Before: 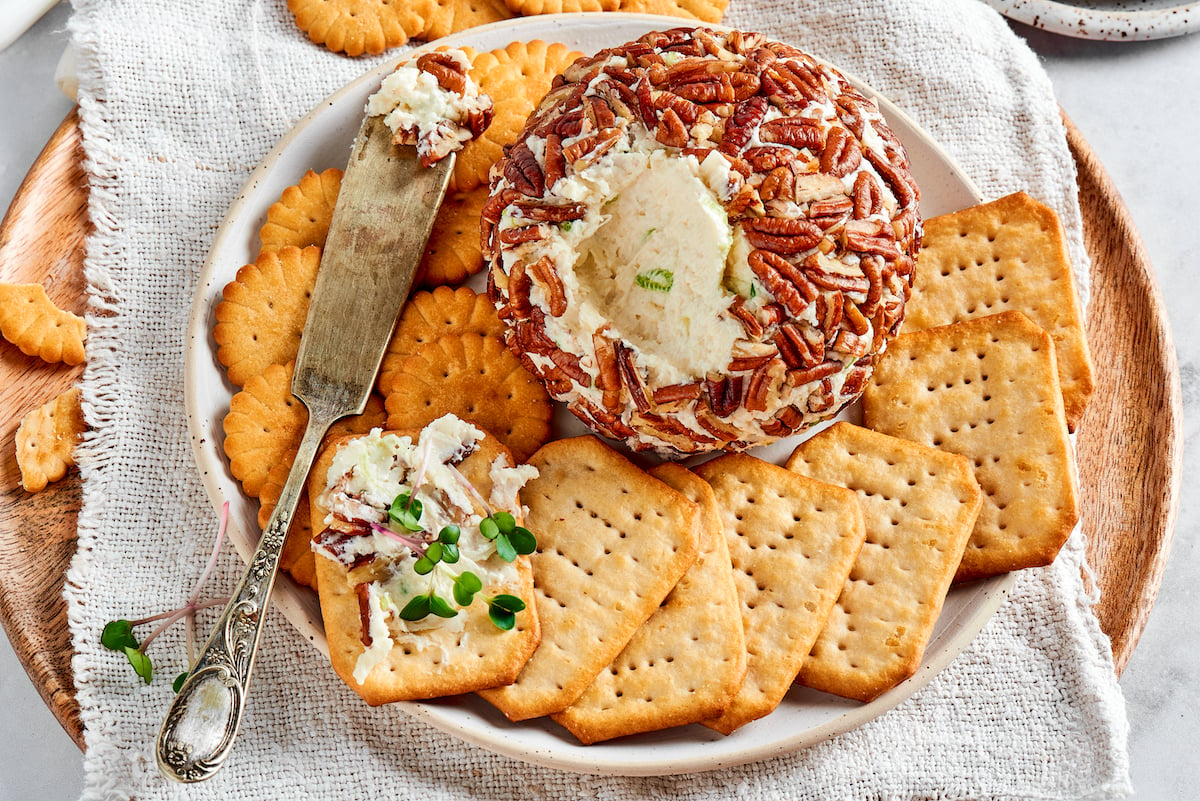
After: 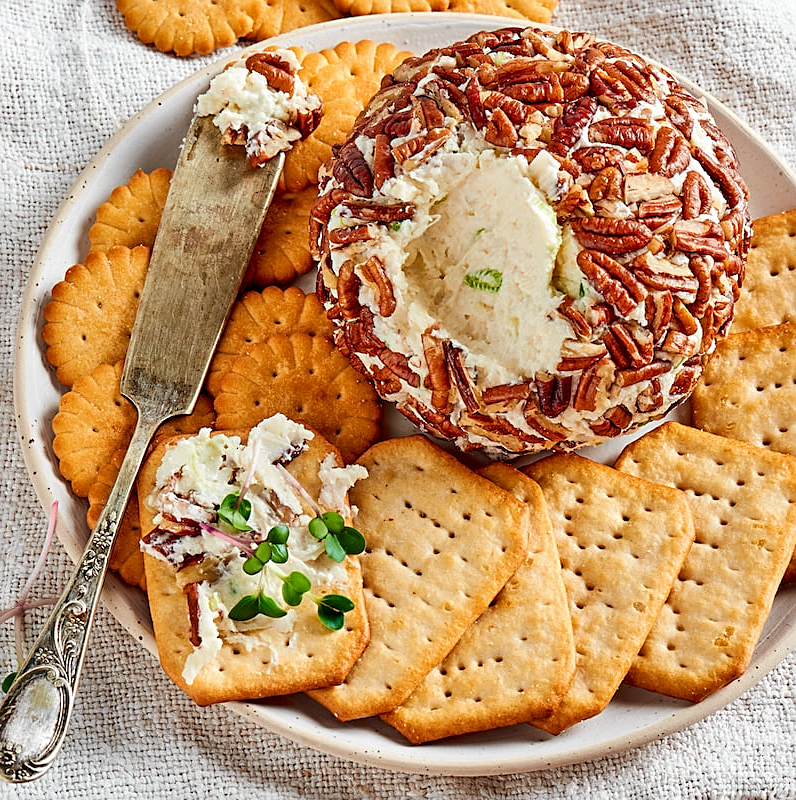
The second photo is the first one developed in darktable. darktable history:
shadows and highlights: shadows 29.77, highlights -30.25, highlights color adjustment 55.38%, low approximation 0.01, soften with gaussian
crop and rotate: left 14.287%, right 19.313%
sharpen: on, module defaults
